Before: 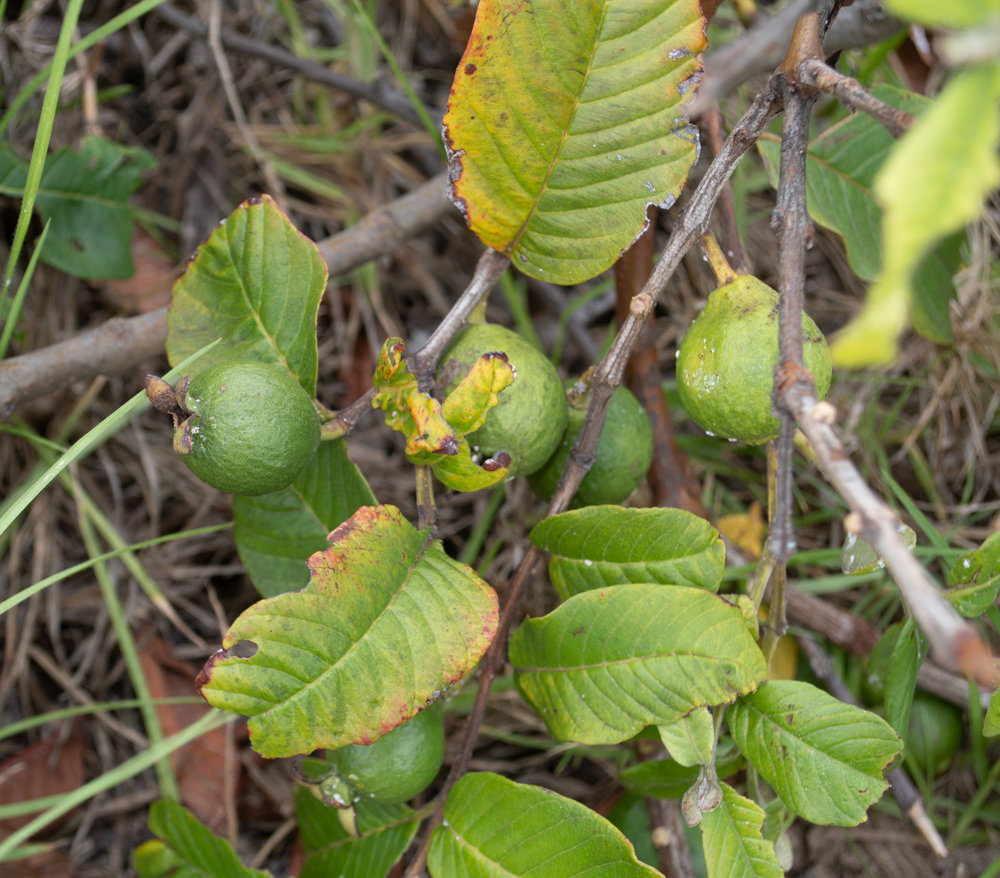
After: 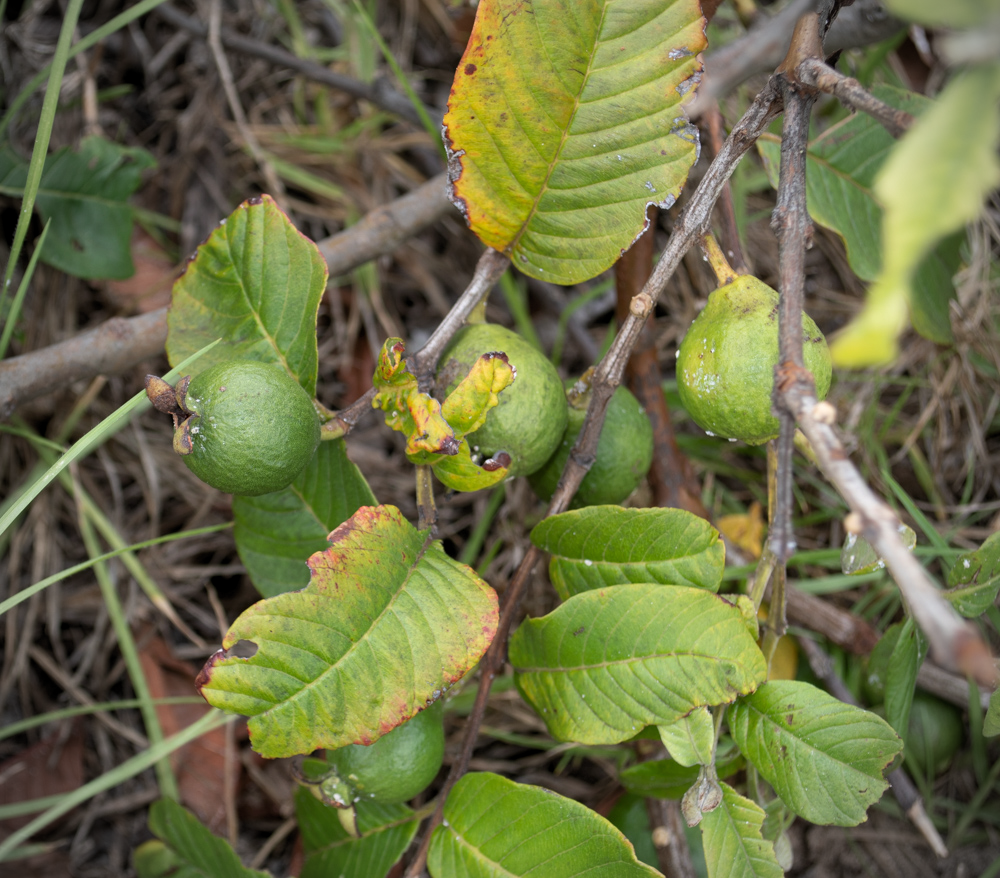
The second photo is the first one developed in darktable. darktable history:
levels: levels [0.026, 0.507, 0.987]
vignetting: on, module defaults
